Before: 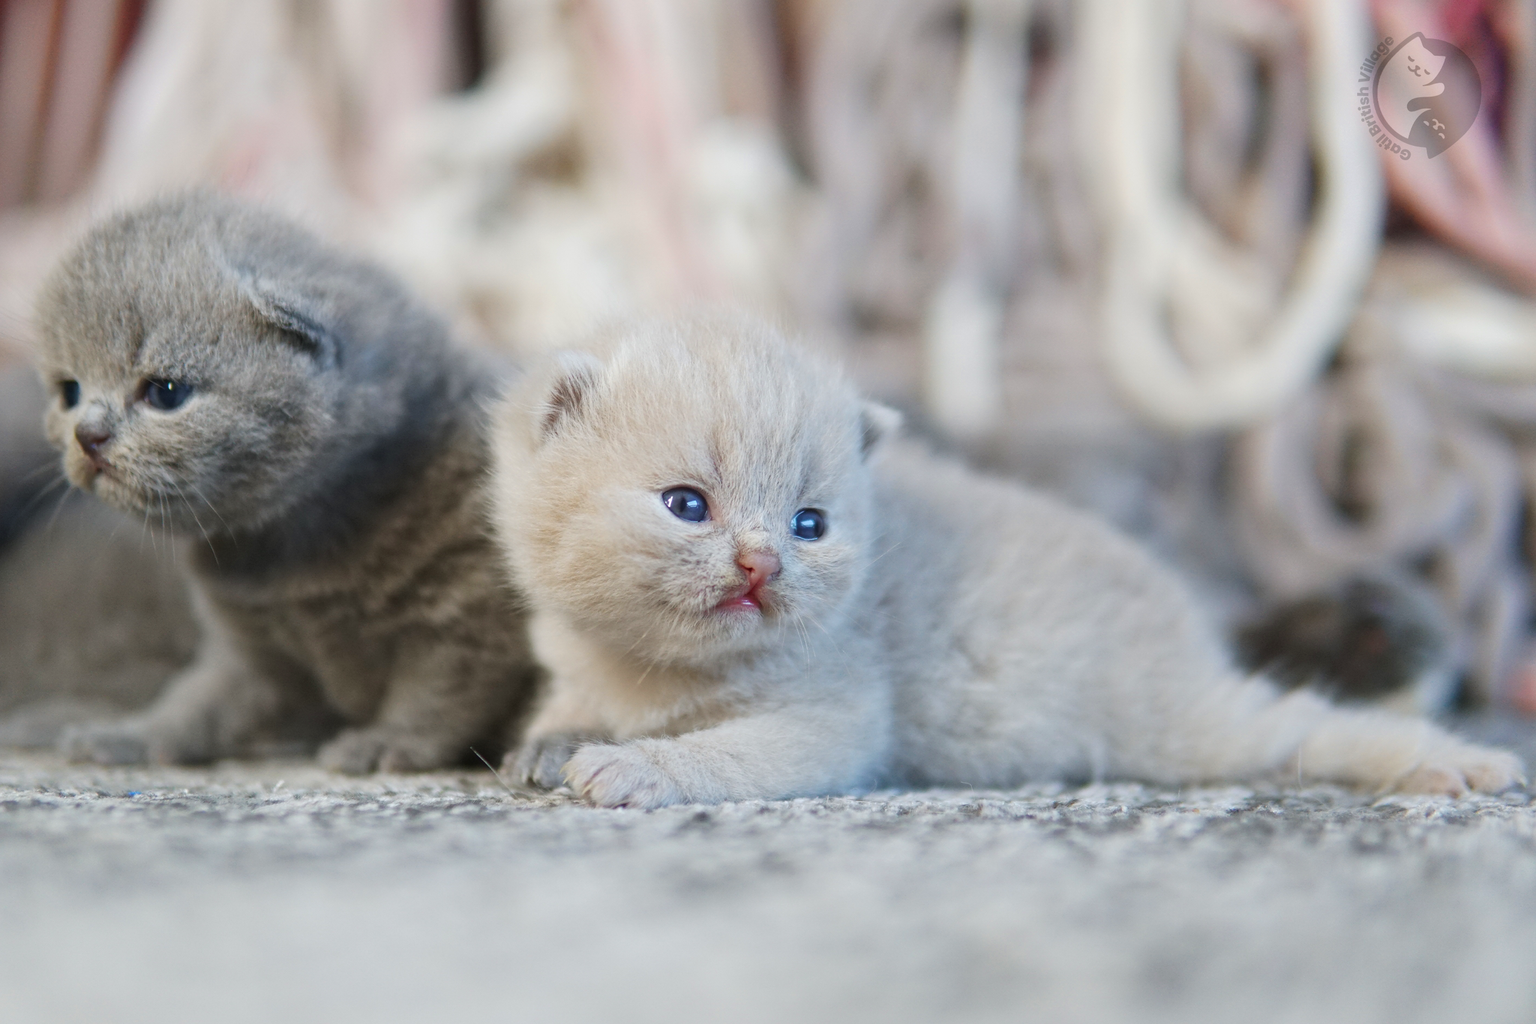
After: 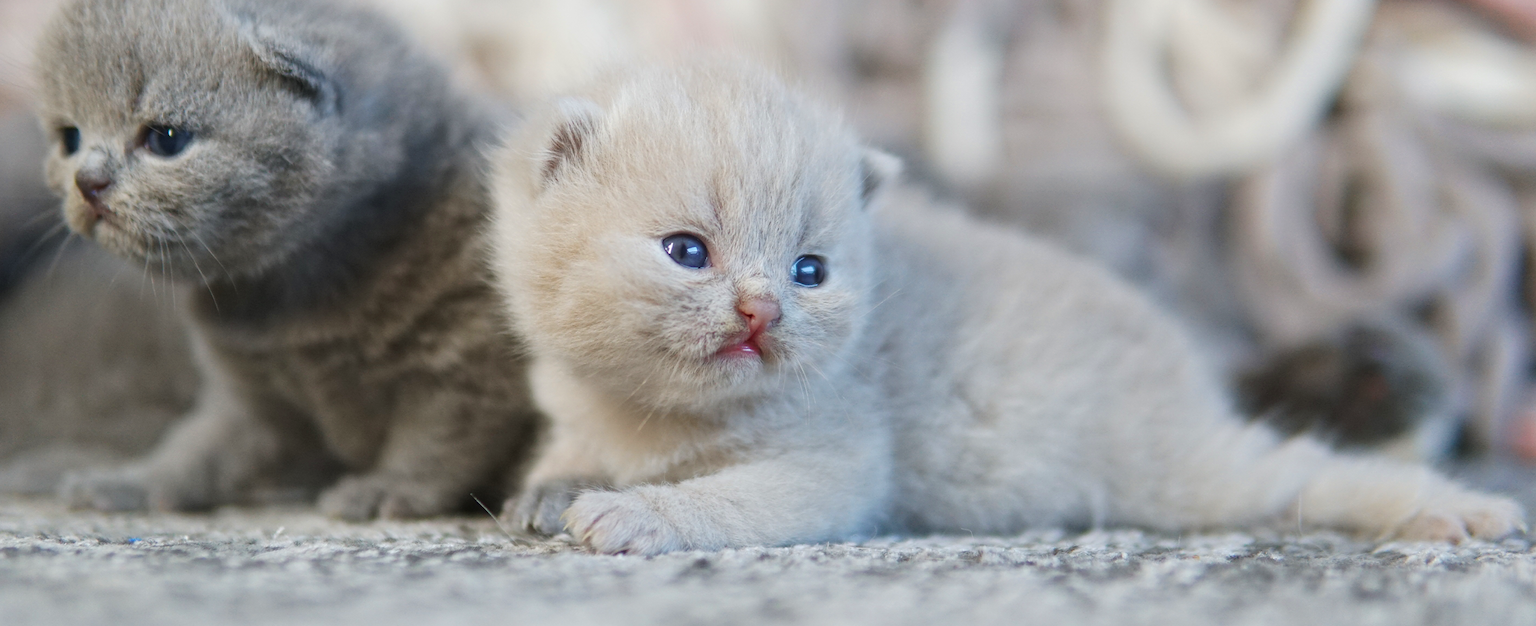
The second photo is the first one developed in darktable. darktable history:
crop and rotate: top 24.836%, bottom 14.004%
